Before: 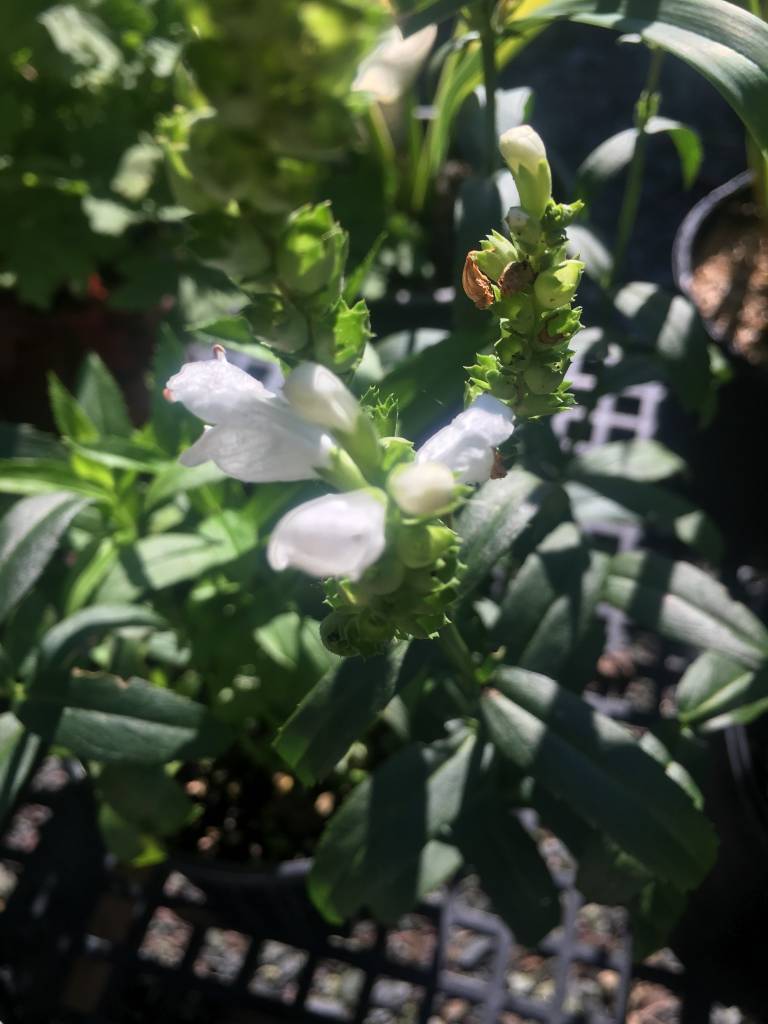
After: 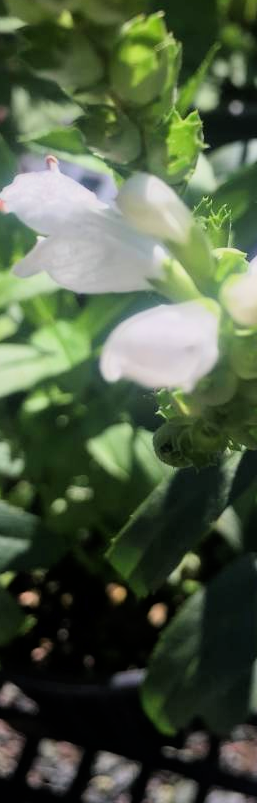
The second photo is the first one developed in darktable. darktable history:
crop and rotate: left 21.77%, top 18.528%, right 44.676%, bottom 2.997%
exposure: exposure 0.64 EV, compensate highlight preservation false
shadows and highlights: radius 93.07, shadows -14.46, white point adjustment 0.23, highlights 31.48, compress 48.23%, highlights color adjustment 52.79%, soften with gaussian
filmic rgb: black relative exposure -7.65 EV, white relative exposure 4.56 EV, hardness 3.61, color science v6 (2022)
